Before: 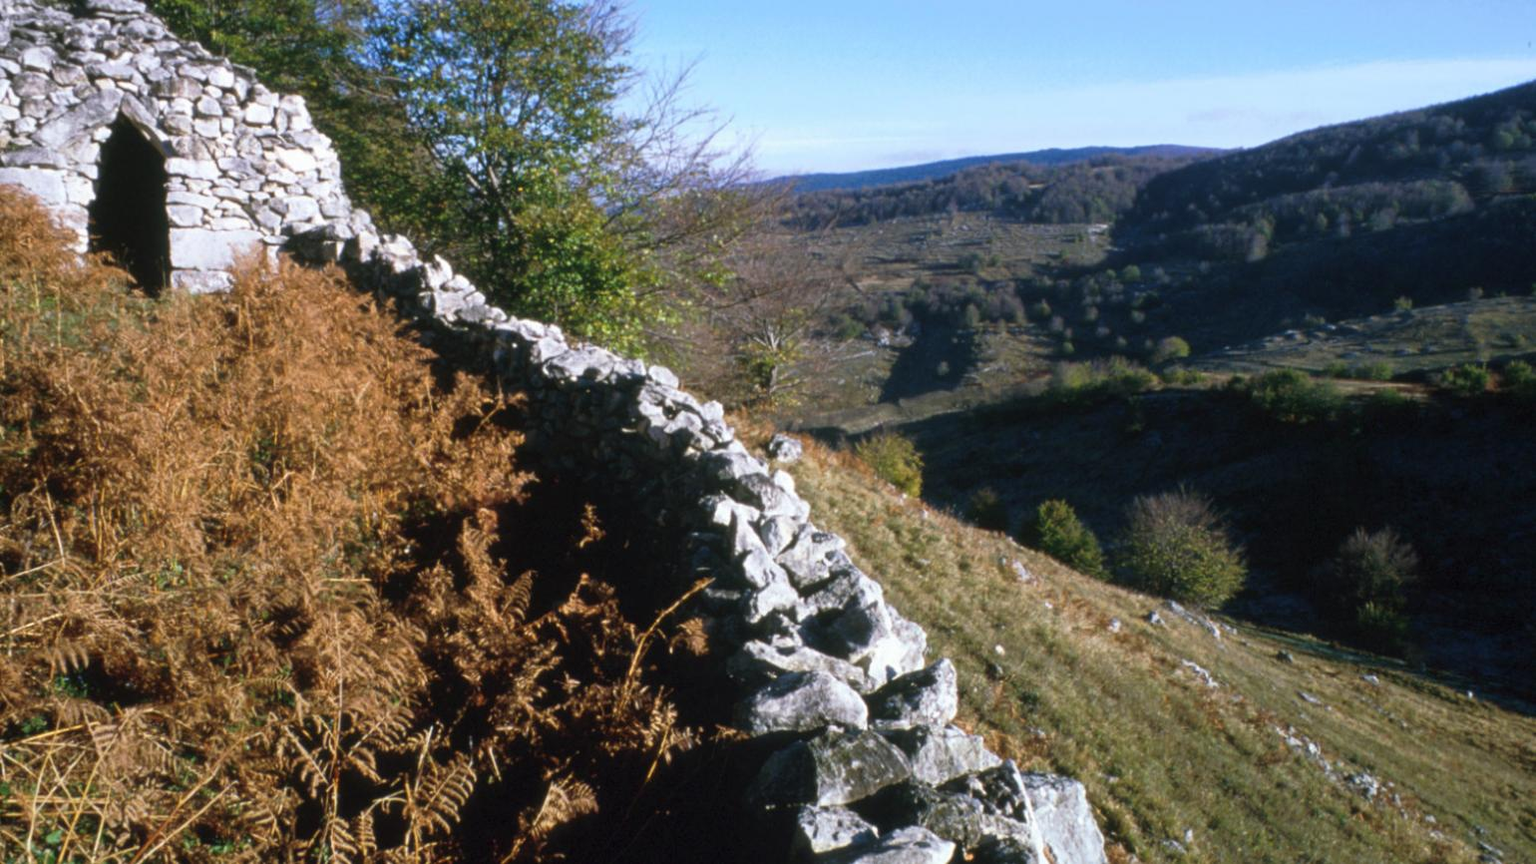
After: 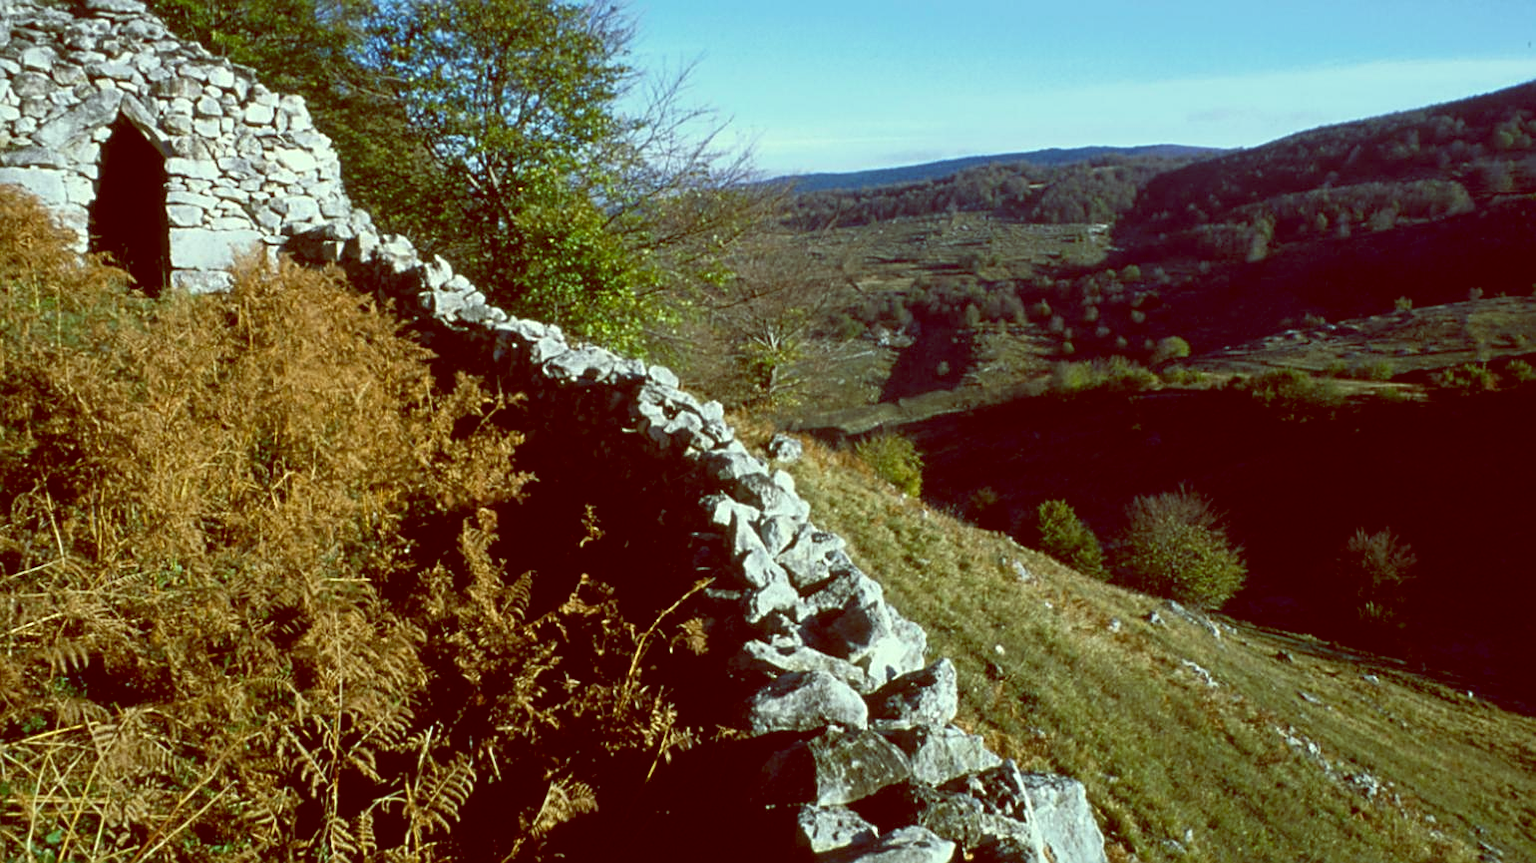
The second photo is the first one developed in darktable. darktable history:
color balance: lift [1, 1.015, 0.987, 0.985], gamma [1, 0.959, 1.042, 0.958], gain [0.927, 0.938, 1.072, 0.928], contrast 1.5%
sharpen: on, module defaults
exposure: black level correction 0.001, exposure 0.014 EV, compensate highlight preservation false
